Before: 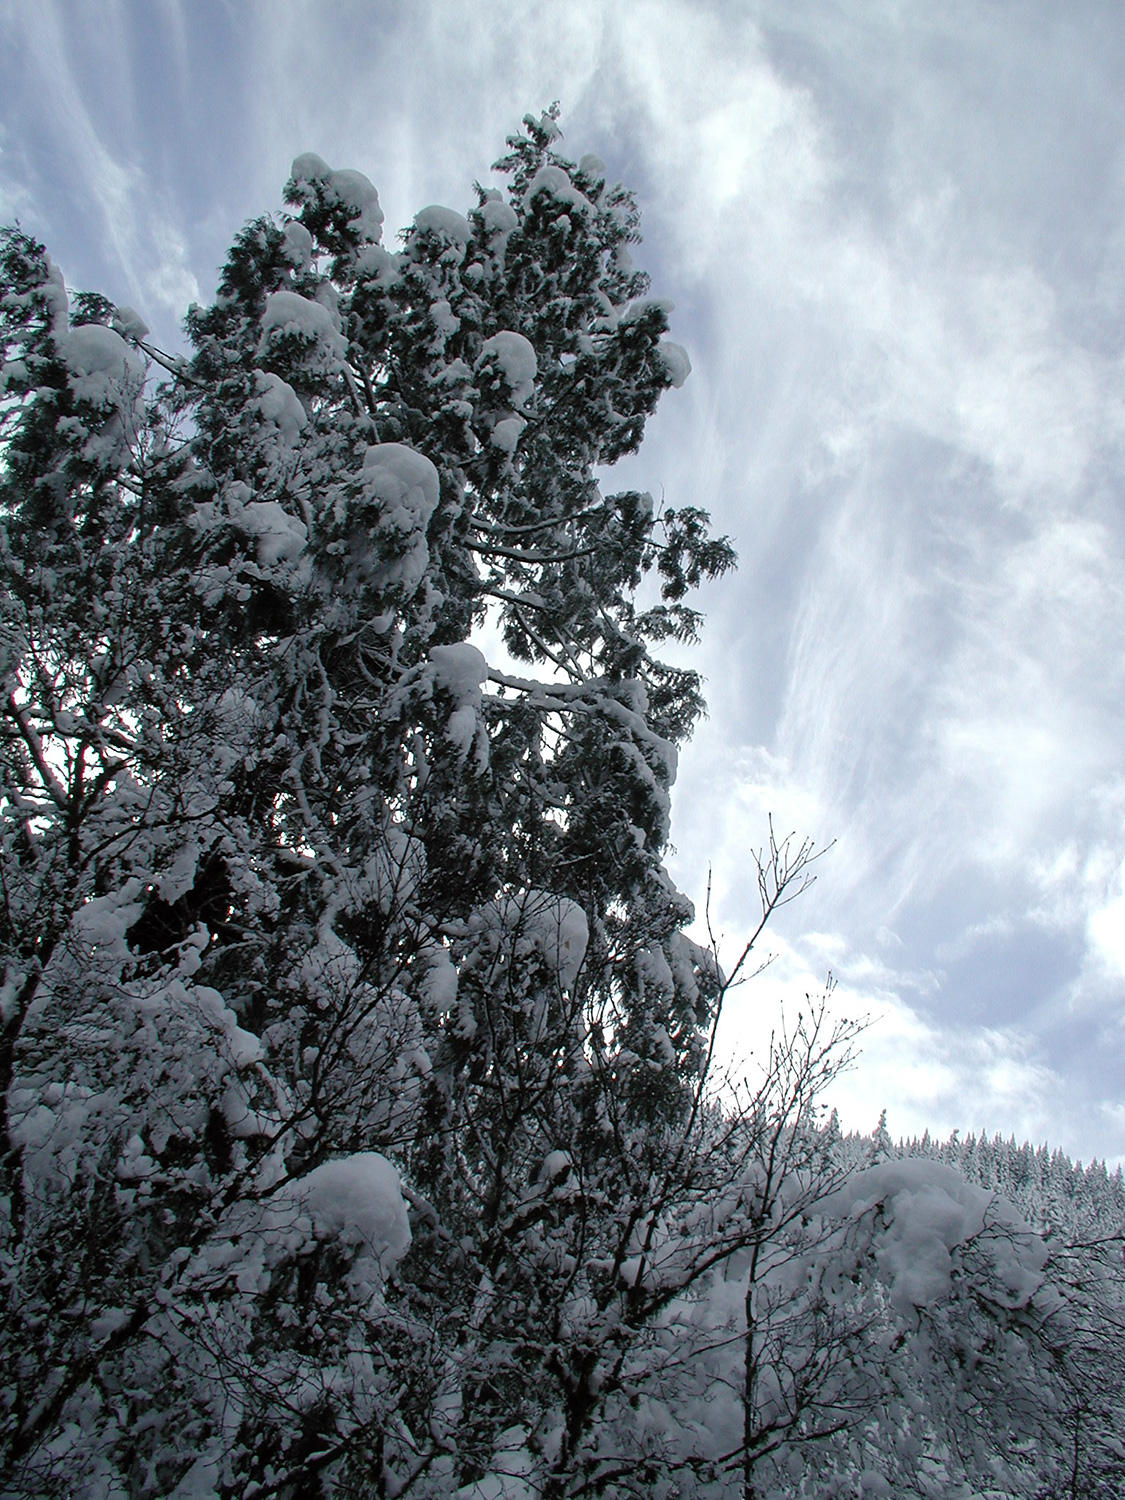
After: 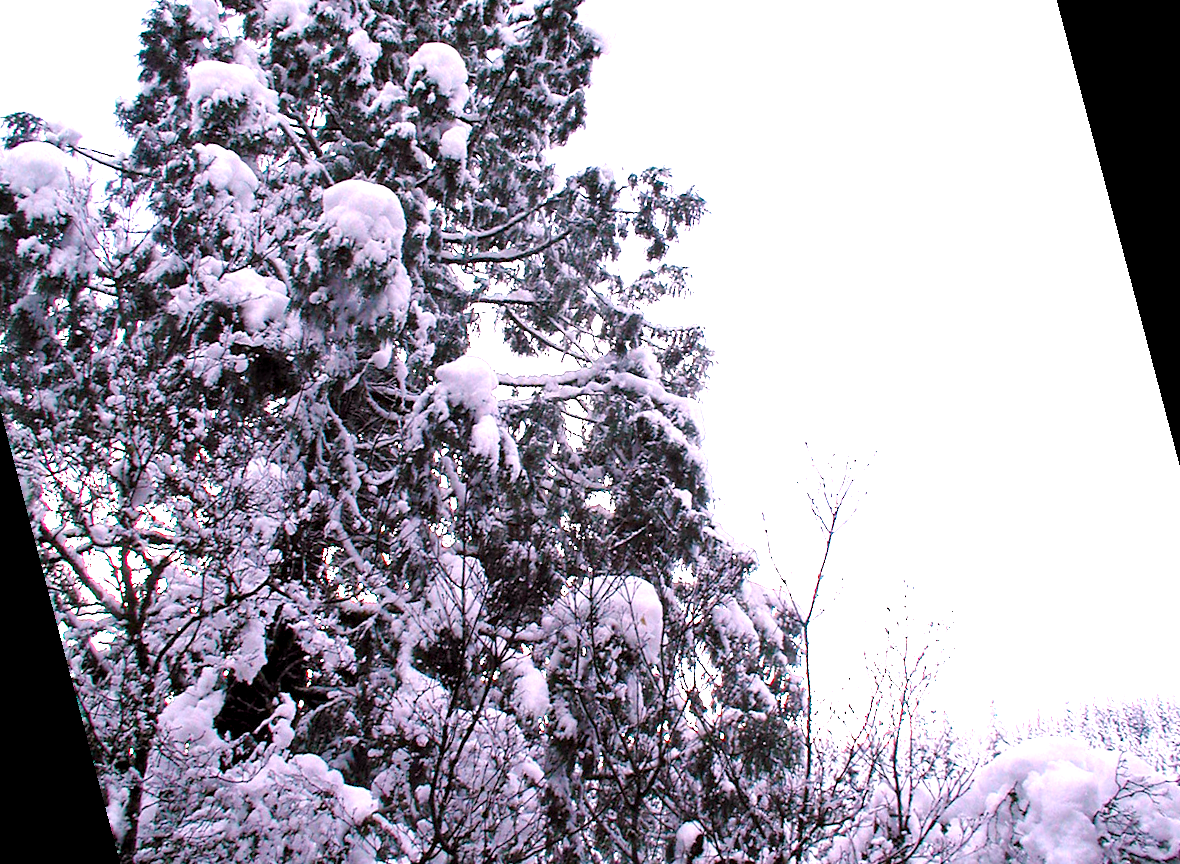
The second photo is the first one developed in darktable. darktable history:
exposure: black level correction 0.001, exposure 1.3 EV, compensate highlight preservation false
white balance: red 1.188, blue 1.11
color balance rgb: perceptual saturation grading › global saturation 25%, perceptual saturation grading › highlights -50%, perceptual saturation grading › shadows 30%, perceptual brilliance grading › global brilliance 12%, global vibrance 20%
rotate and perspective: rotation -14.8°, crop left 0.1, crop right 0.903, crop top 0.25, crop bottom 0.748
